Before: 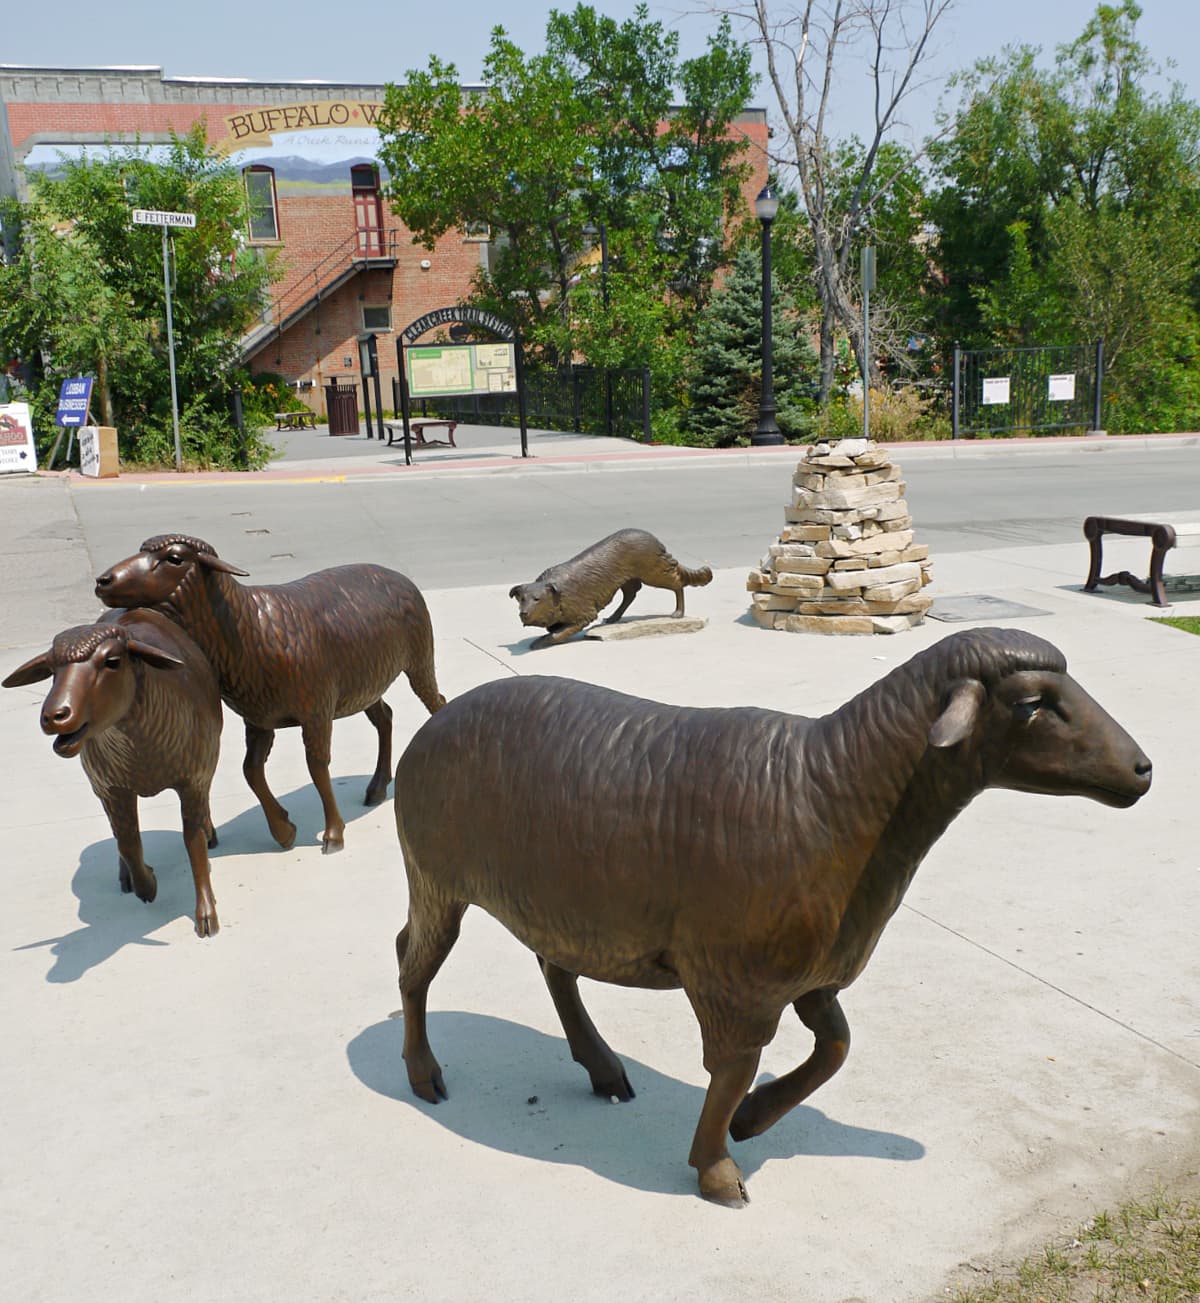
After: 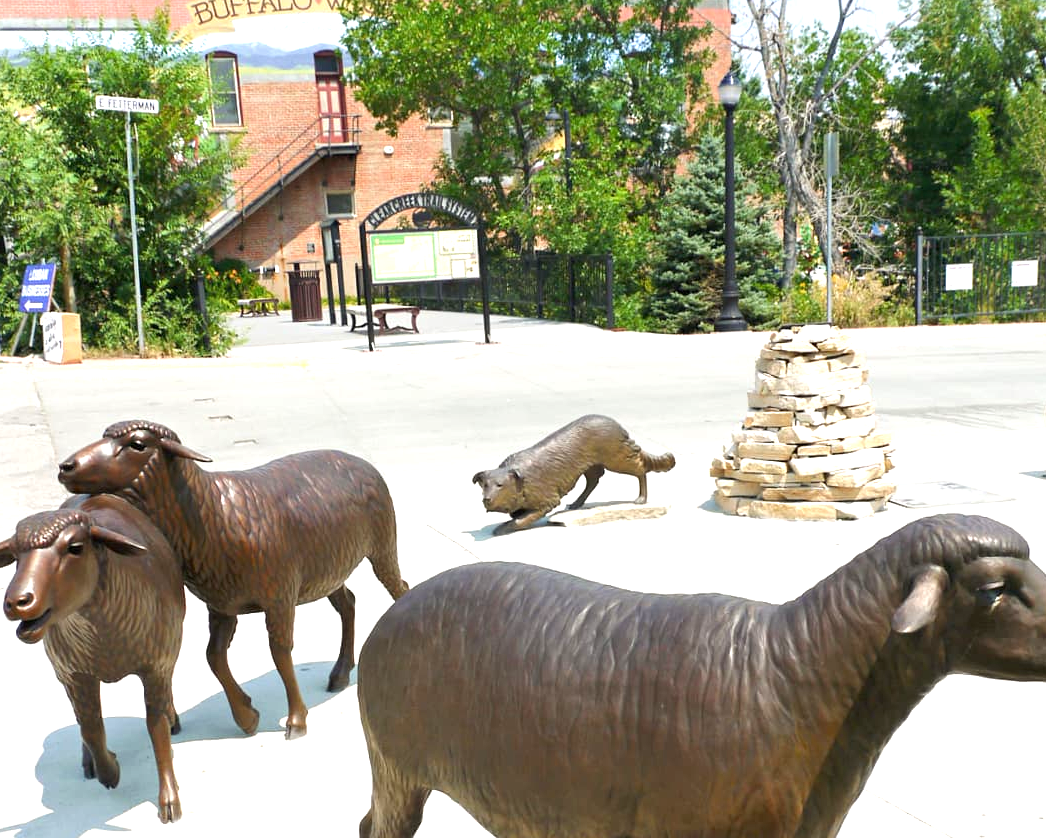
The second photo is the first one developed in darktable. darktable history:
crop: left 3.138%, top 8.825%, right 9.653%, bottom 26.798%
exposure: black level correction 0.001, exposure 1.041 EV, compensate exposure bias true, compensate highlight preservation false
